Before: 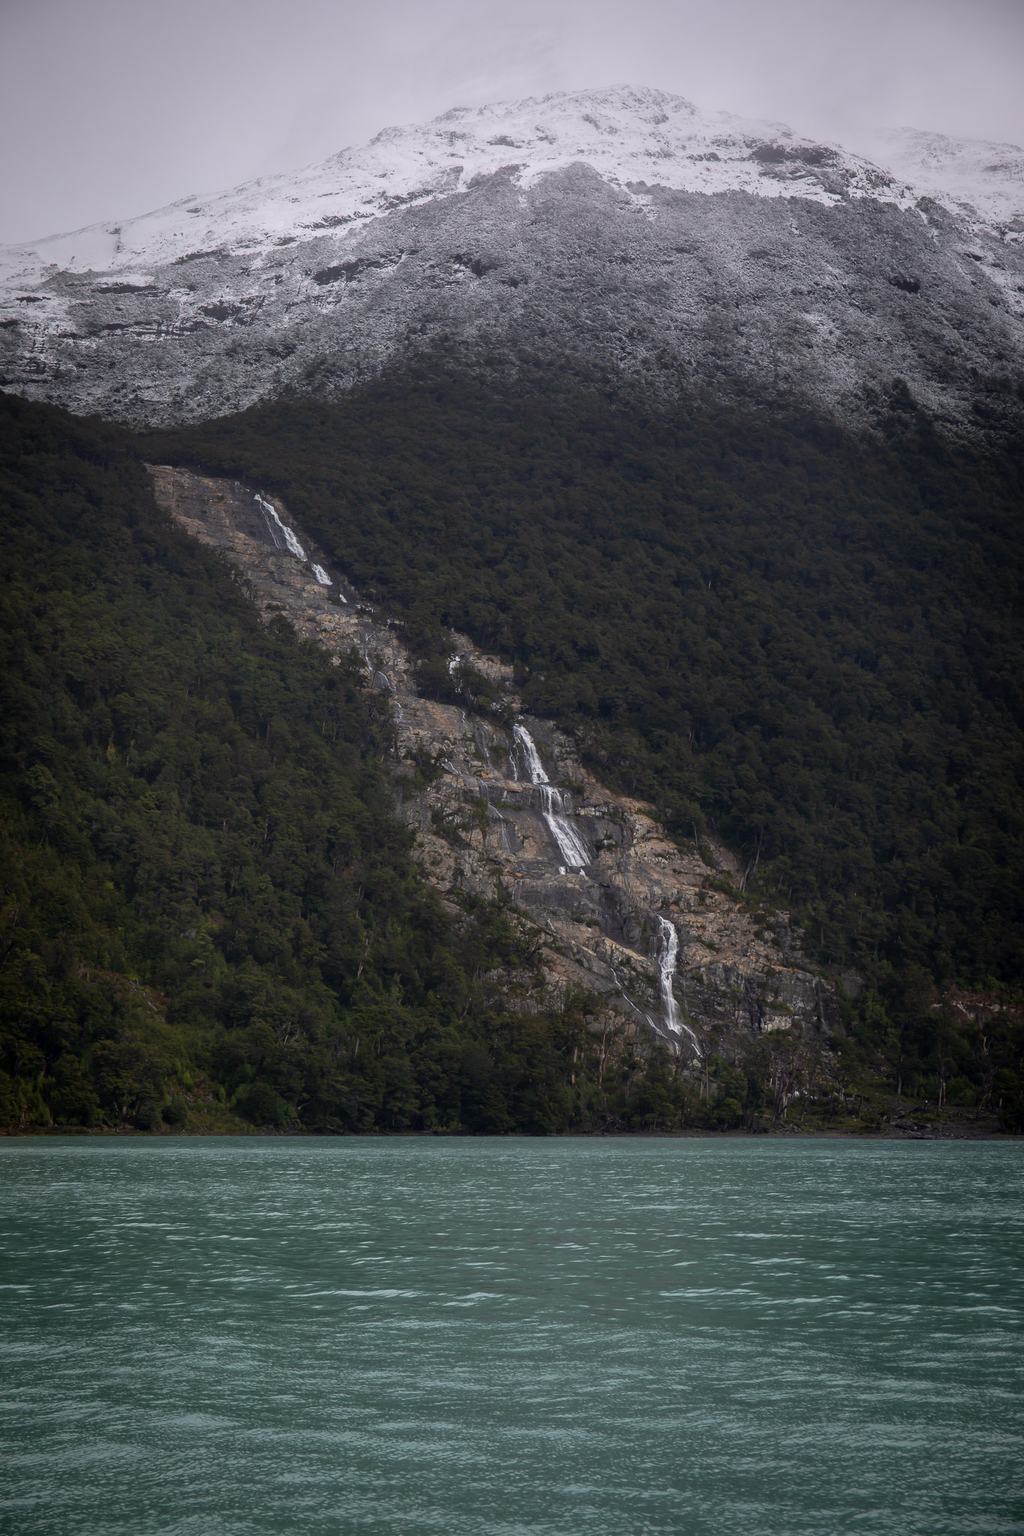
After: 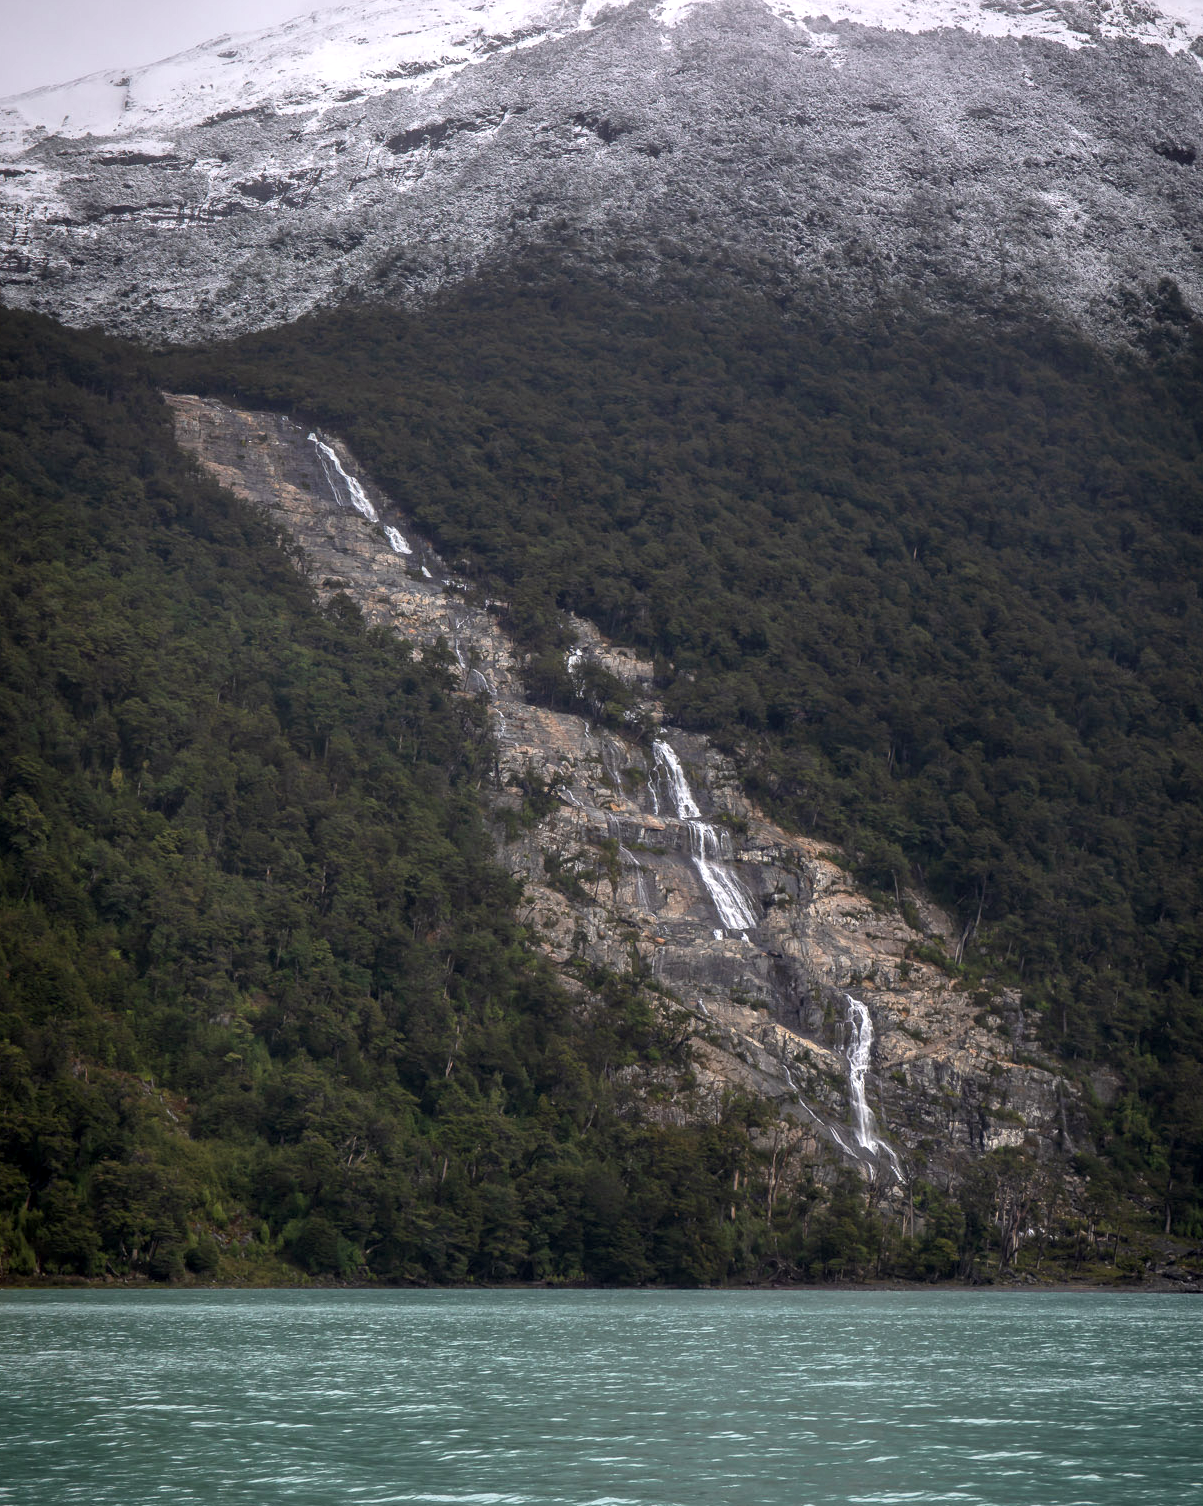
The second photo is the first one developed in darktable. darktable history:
local contrast: on, module defaults
crop and rotate: left 2.294%, top 11.037%, right 9.516%, bottom 15.416%
exposure: black level correction 0, exposure 0.594 EV, compensate highlight preservation false
